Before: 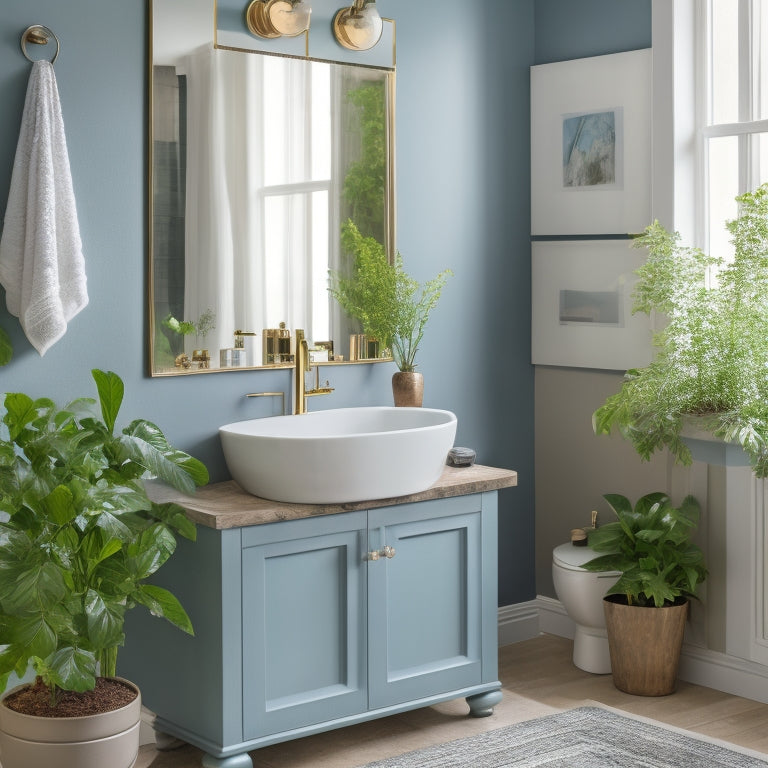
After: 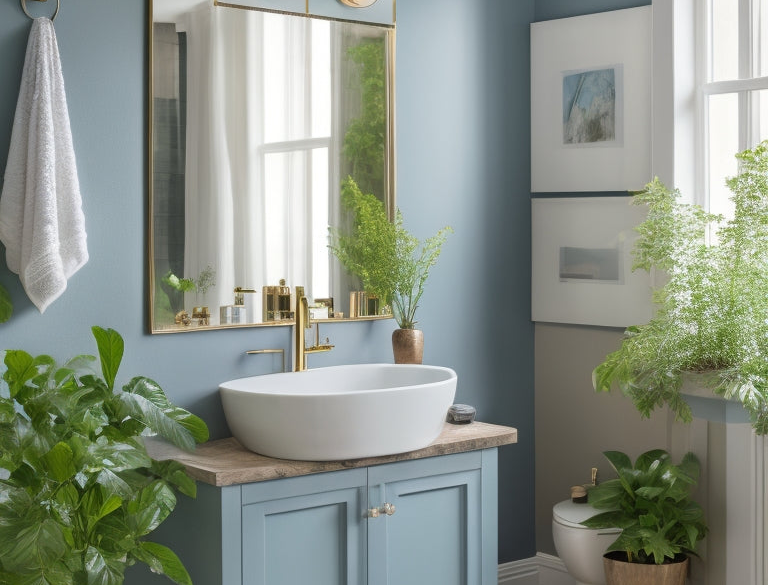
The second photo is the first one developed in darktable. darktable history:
crop: top 5.626%, bottom 18.168%
levels: white 99.94%
